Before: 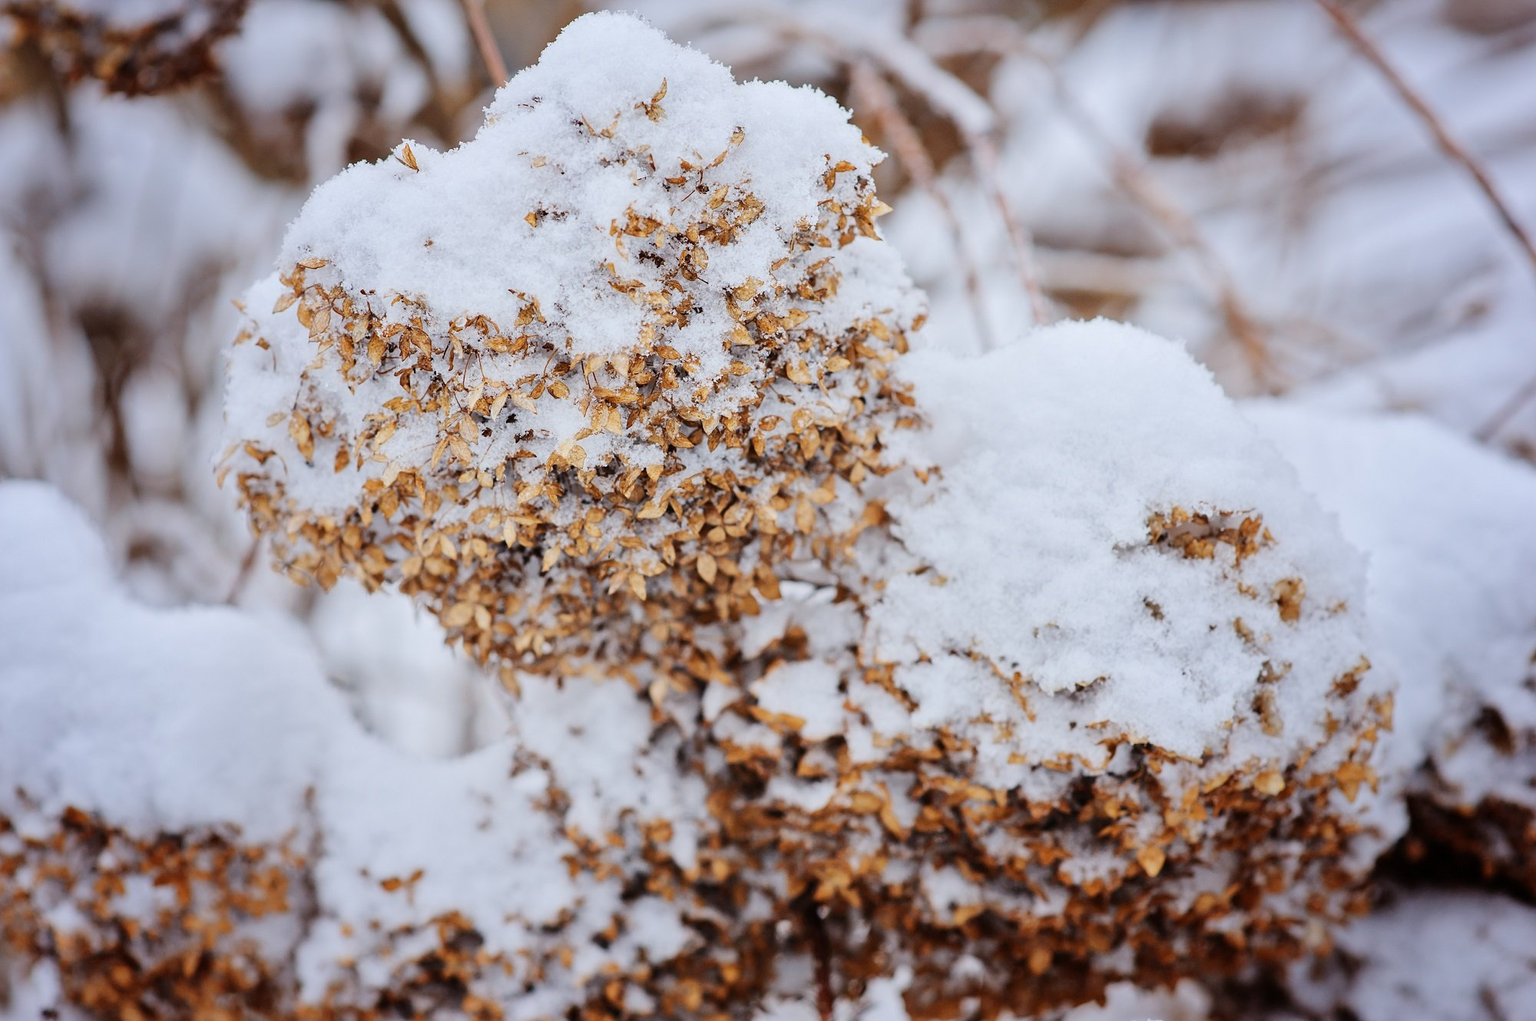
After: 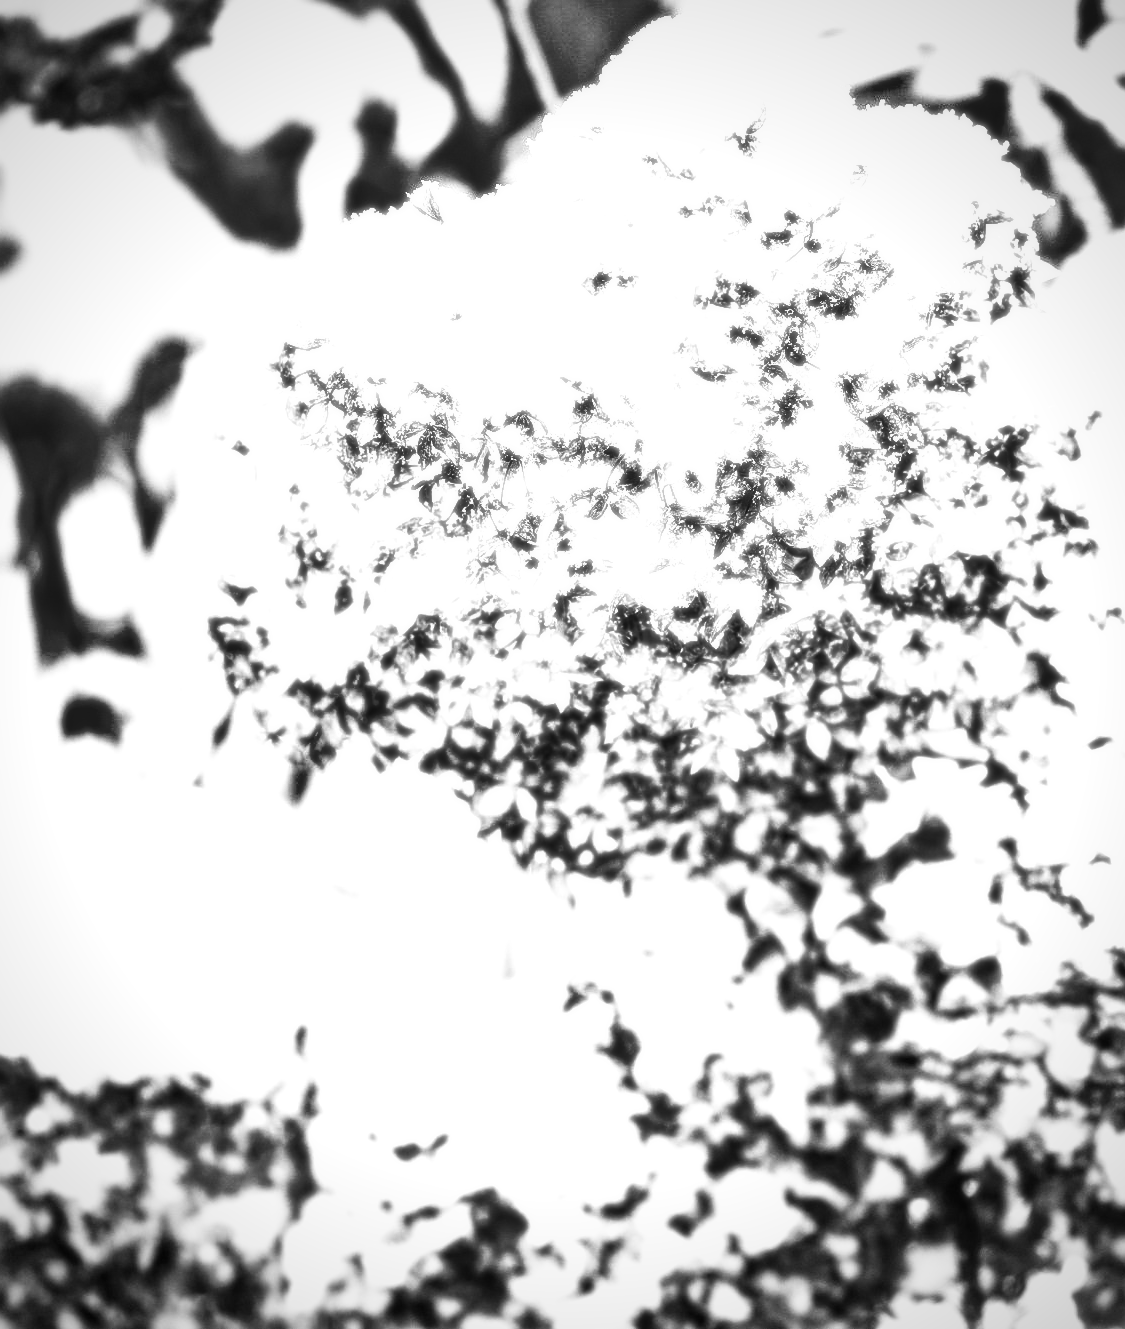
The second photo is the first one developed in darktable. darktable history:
color calibration: output gray [0.267, 0.423, 0.267, 0], illuminant same as pipeline (D50), adaptation none (bypass)
shadows and highlights: radius 108.52, shadows 40.68, highlights -72.88, low approximation 0.01, soften with gaussian
crop: left 5.114%, right 38.589%
contrast brightness saturation: contrast 0.26, brightness 0.02, saturation 0.87
vignetting: fall-off radius 60.92%
bloom: size 0%, threshold 54.82%, strength 8.31%
levels: levels [0, 0.352, 0.703]
local contrast: on, module defaults
